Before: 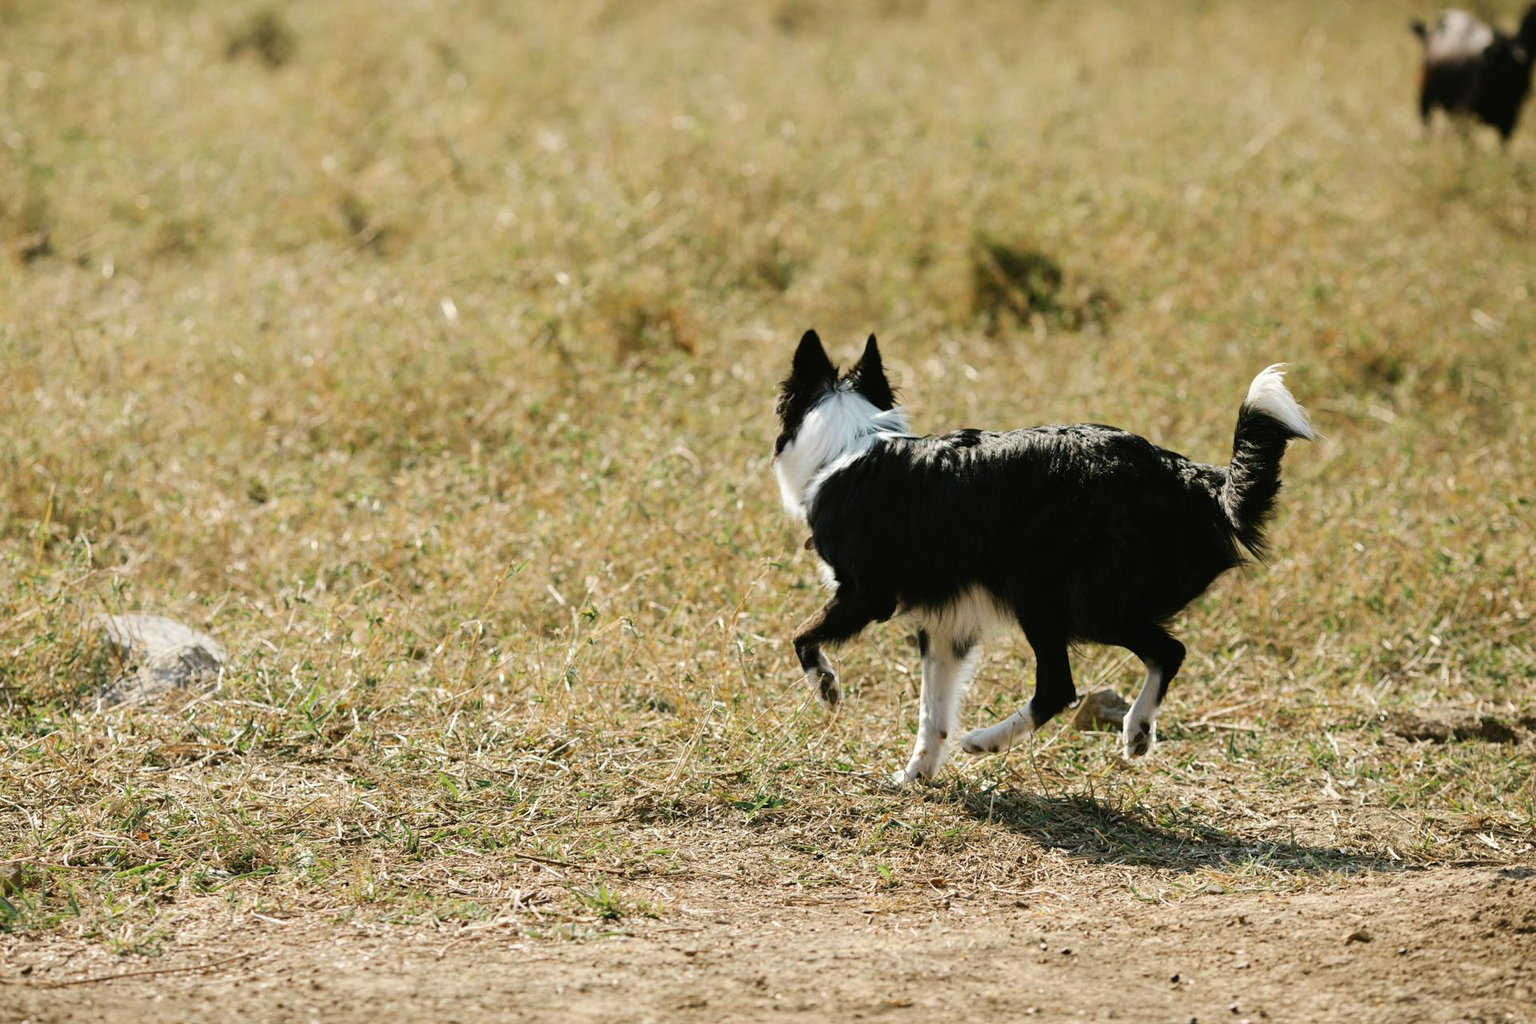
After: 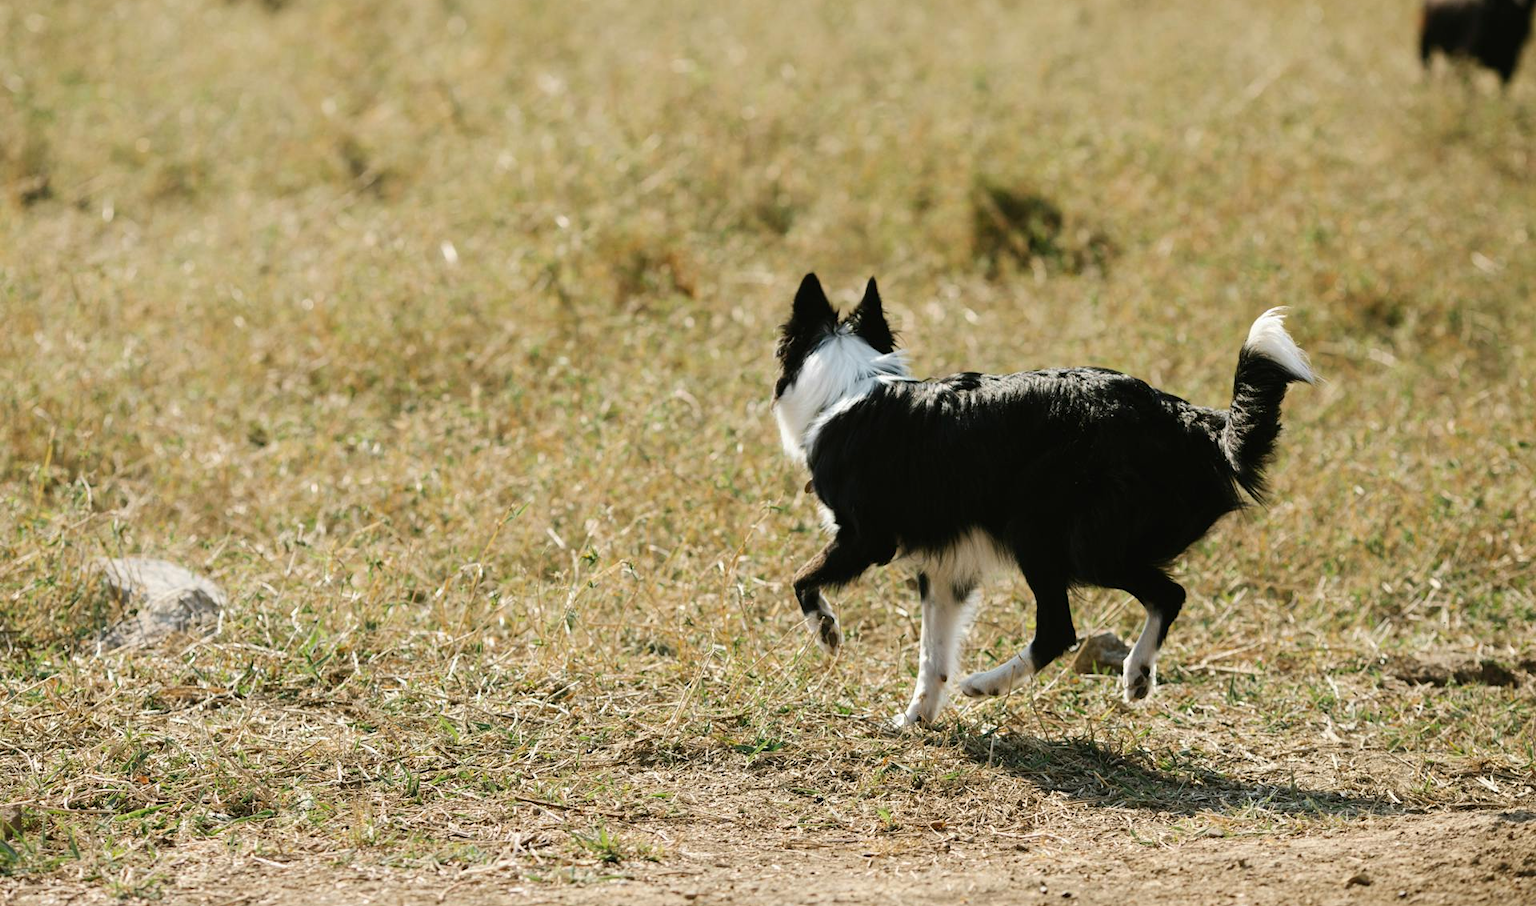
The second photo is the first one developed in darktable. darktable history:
color correction: highlights b* 0.017, saturation 0.983
crop and rotate: top 5.593%, bottom 5.887%
